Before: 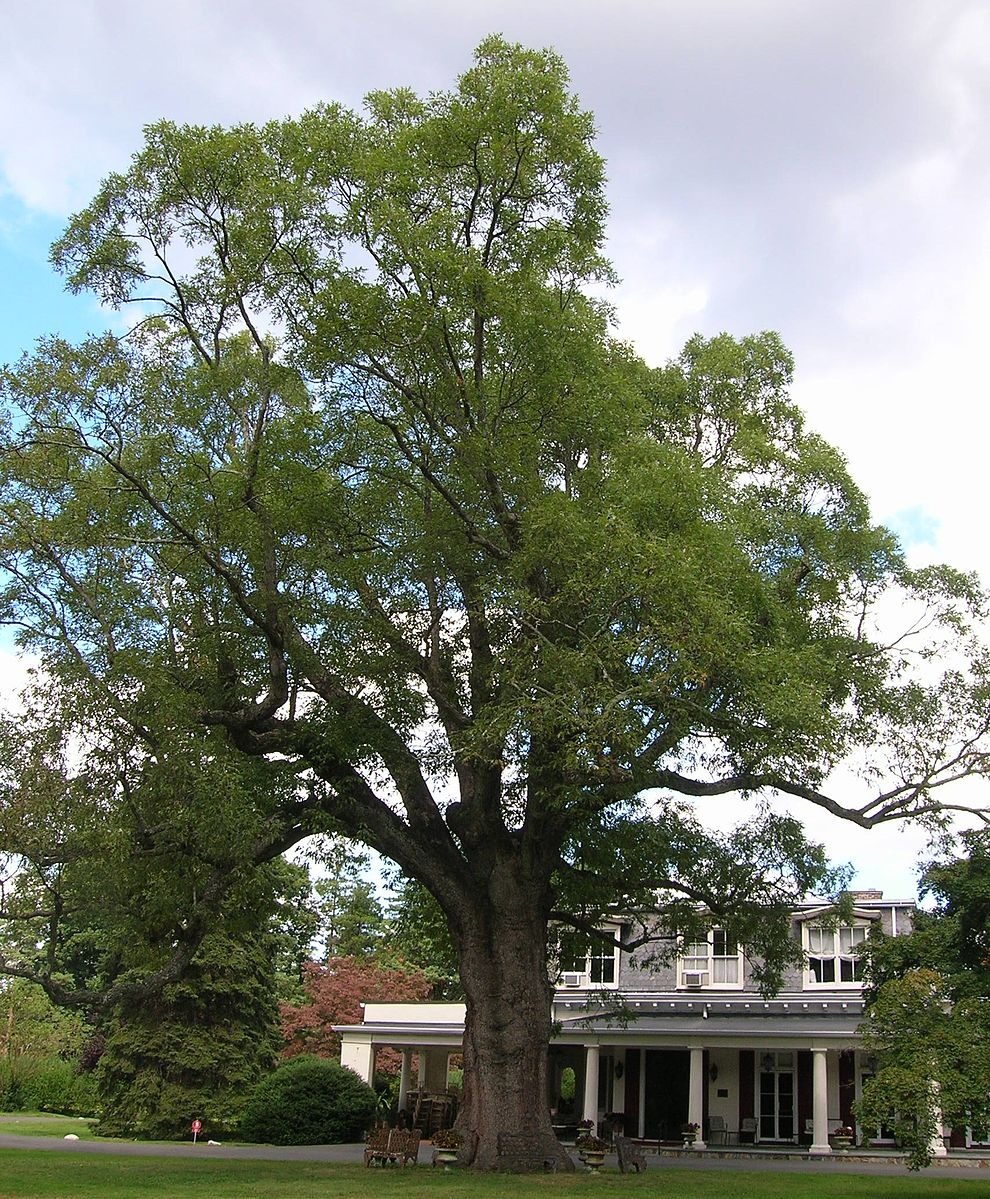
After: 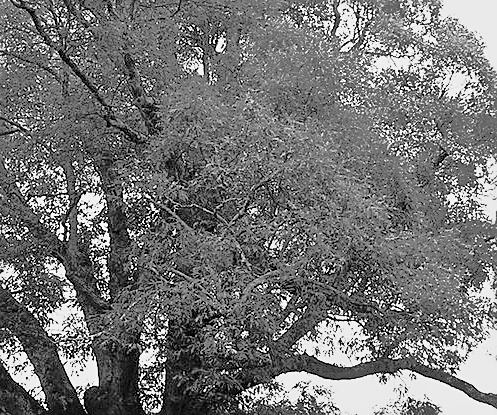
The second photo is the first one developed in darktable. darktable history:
tone equalizer: -8 EV -0.528 EV, -7 EV -0.319 EV, -6 EV -0.083 EV, -5 EV 0.413 EV, -4 EV 0.985 EV, -3 EV 0.791 EV, -2 EV -0.01 EV, -1 EV 0.14 EV, +0 EV -0.012 EV, smoothing 1
base curve: curves: ch0 [(0, 0) (0.088, 0.125) (0.176, 0.251) (0.354, 0.501) (0.613, 0.749) (1, 0.877)], preserve colors none
color correction: highlights a* -0.137, highlights b* -5.91, shadows a* -0.137, shadows b* -0.137
crop: left 36.607%, top 34.735%, right 13.146%, bottom 30.611%
sharpen: on, module defaults
monochrome: a 32, b 64, size 2.3
